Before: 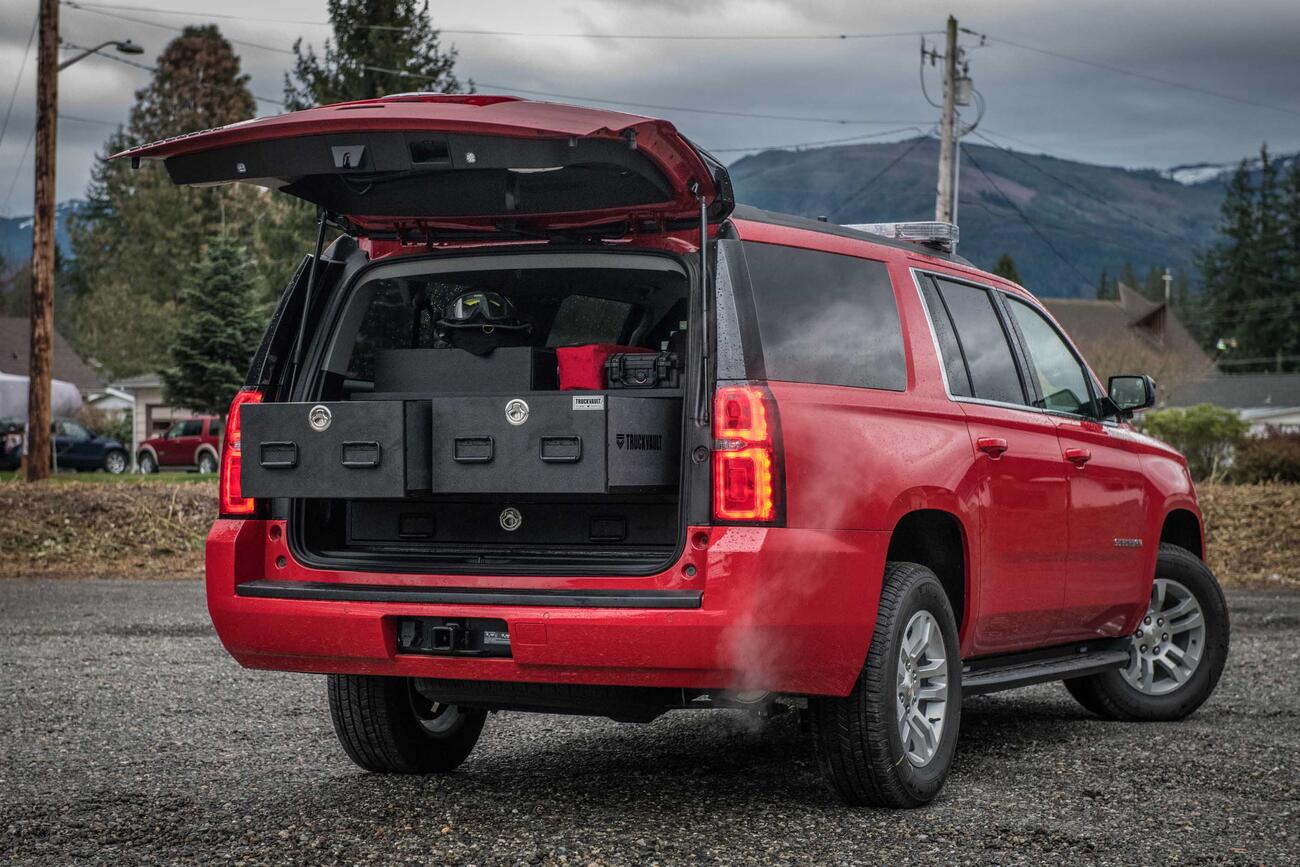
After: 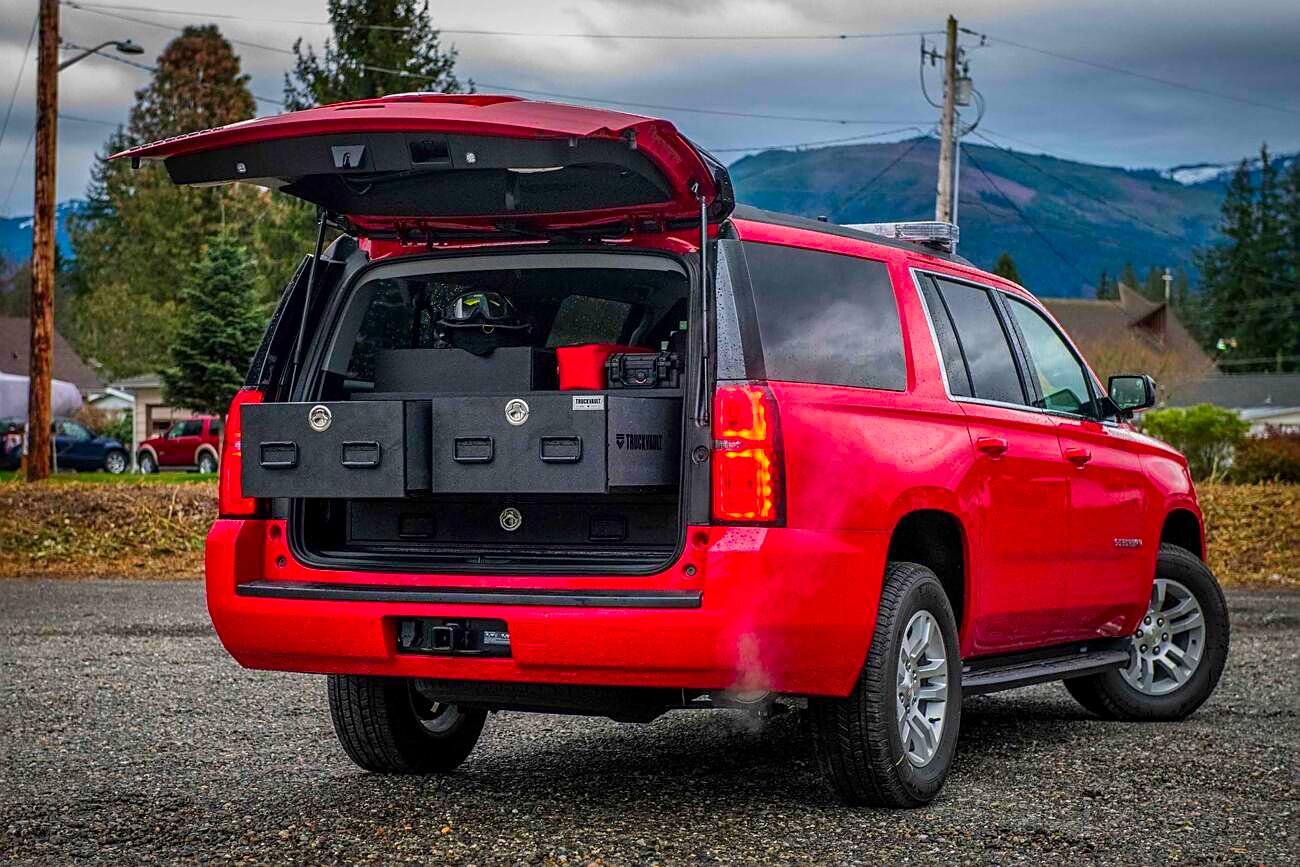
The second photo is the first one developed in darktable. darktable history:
sharpen: on, module defaults
local contrast: mode bilateral grid, contrast 20, coarseness 50, detail 120%, midtone range 0.2
color correction: saturation 2.15
